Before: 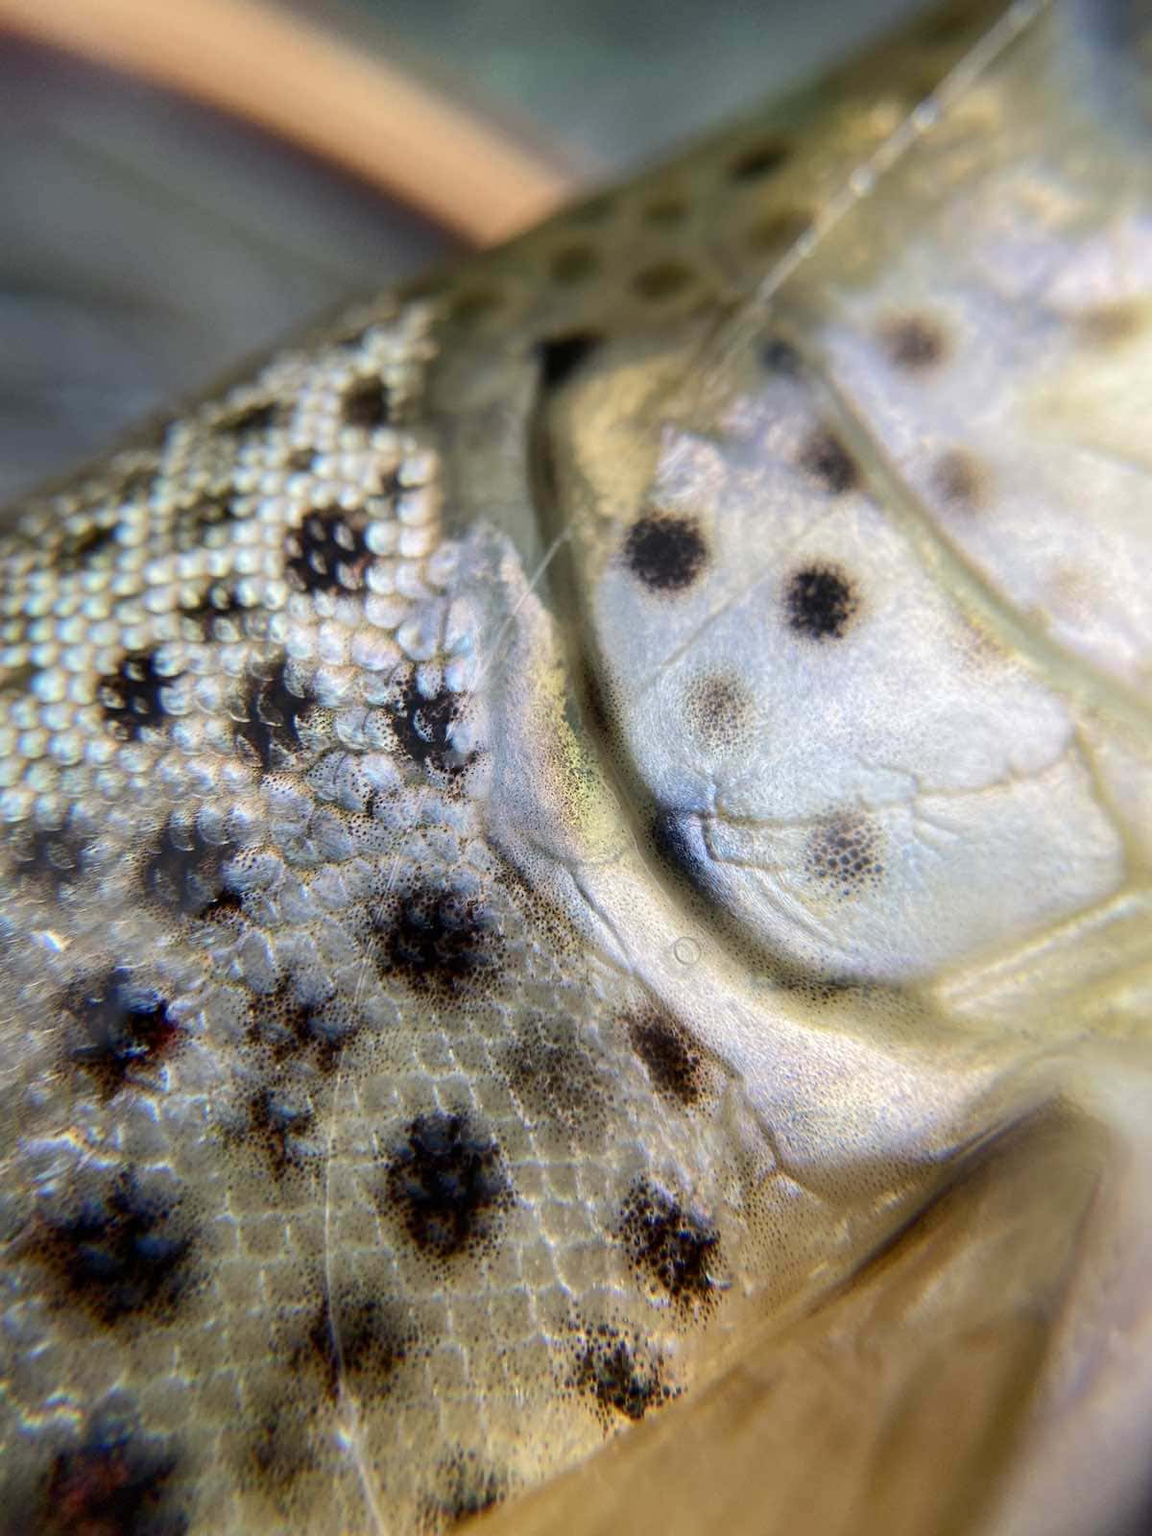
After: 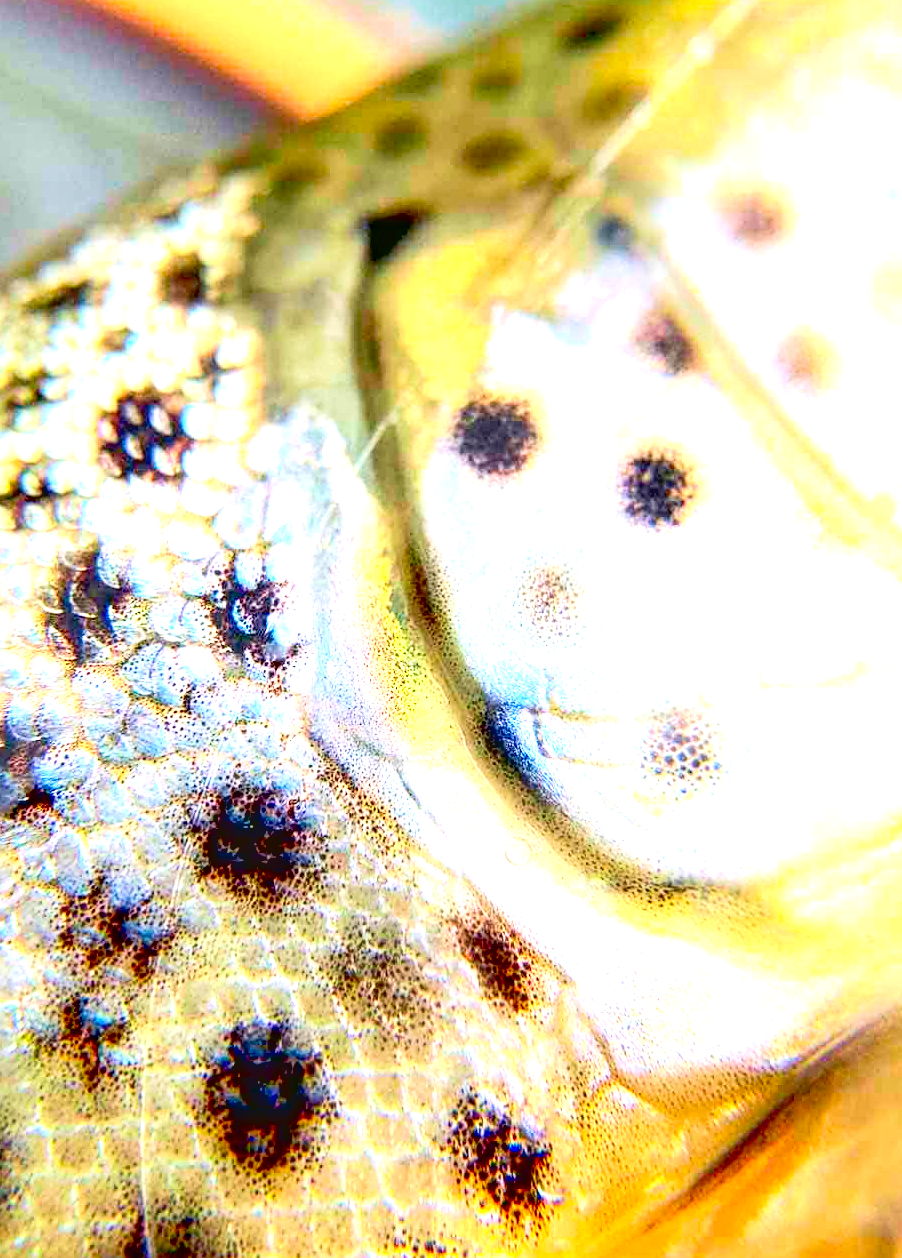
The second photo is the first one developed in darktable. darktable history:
contrast brightness saturation: contrast 0.197, brightness 0.196, saturation 0.801
crop: left 16.563%, top 8.747%, right 8.241%, bottom 12.607%
local contrast: on, module defaults
sharpen: on, module defaults
tone equalizer: edges refinement/feathering 500, mask exposure compensation -1.57 EV, preserve details no
exposure: black level correction 0.009, exposure 1.436 EV, compensate highlight preservation false
velvia: on, module defaults
